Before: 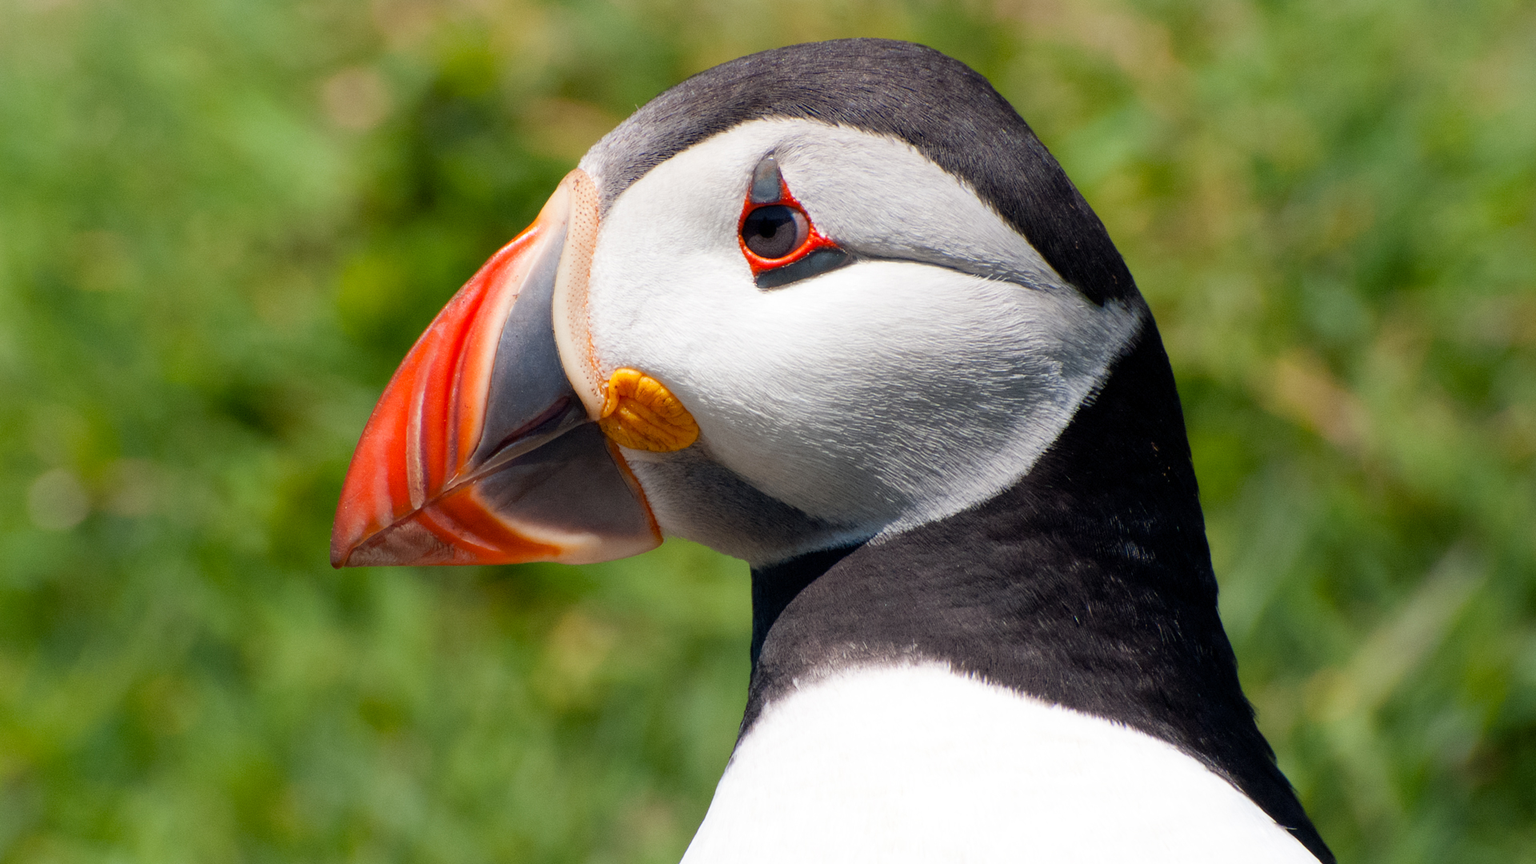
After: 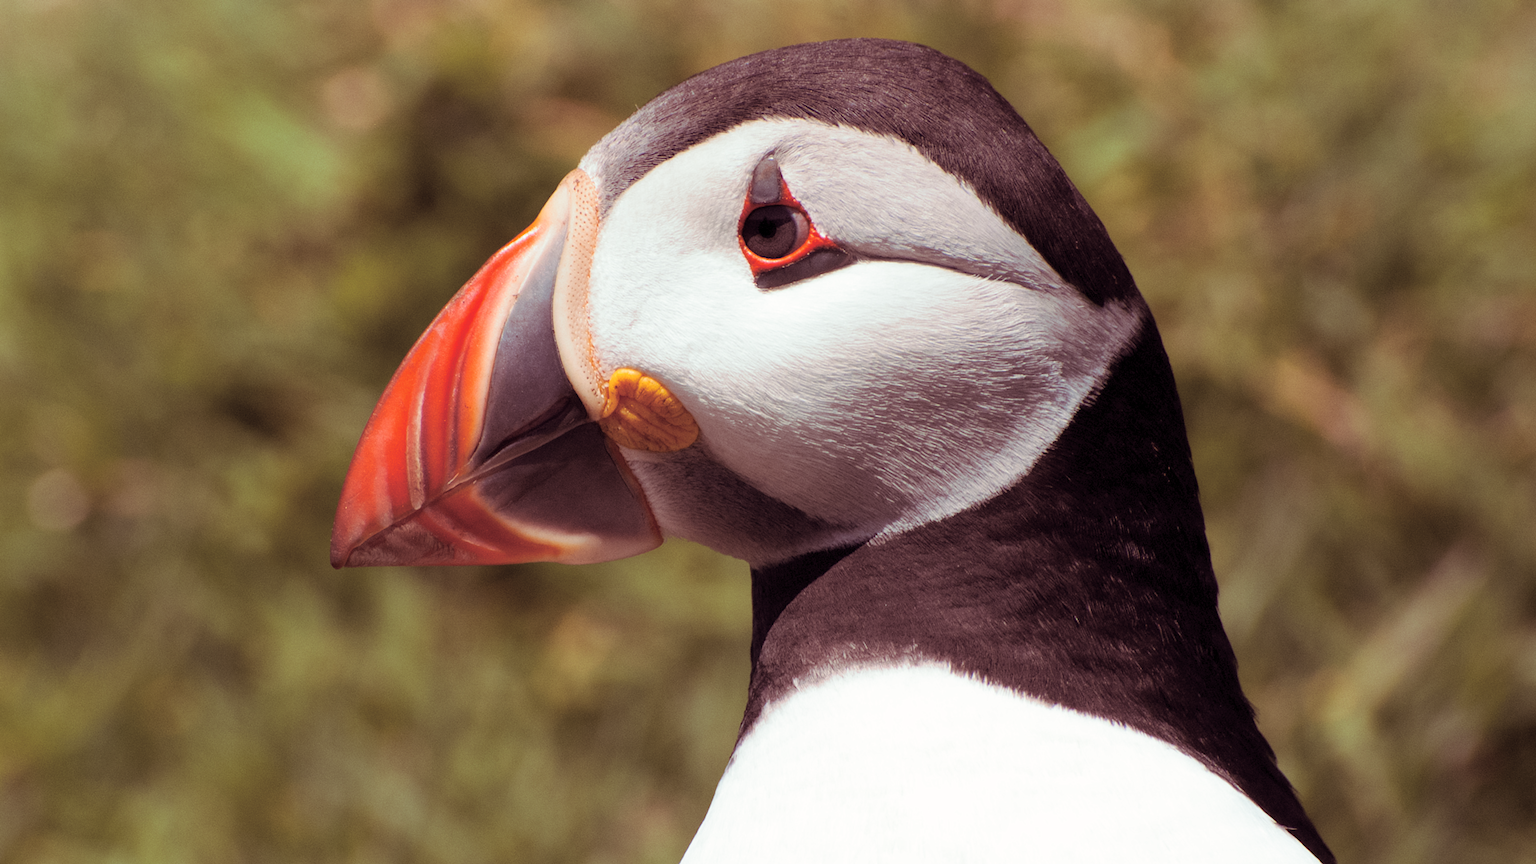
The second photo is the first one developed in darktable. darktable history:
split-toning: highlights › hue 180°
color balance rgb: shadows lift › hue 87.51°, highlights gain › chroma 1.62%, highlights gain › hue 55.1°, global offset › chroma 0.06%, global offset › hue 253.66°, linear chroma grading › global chroma 0.5%
contrast brightness saturation: saturation -0.05
